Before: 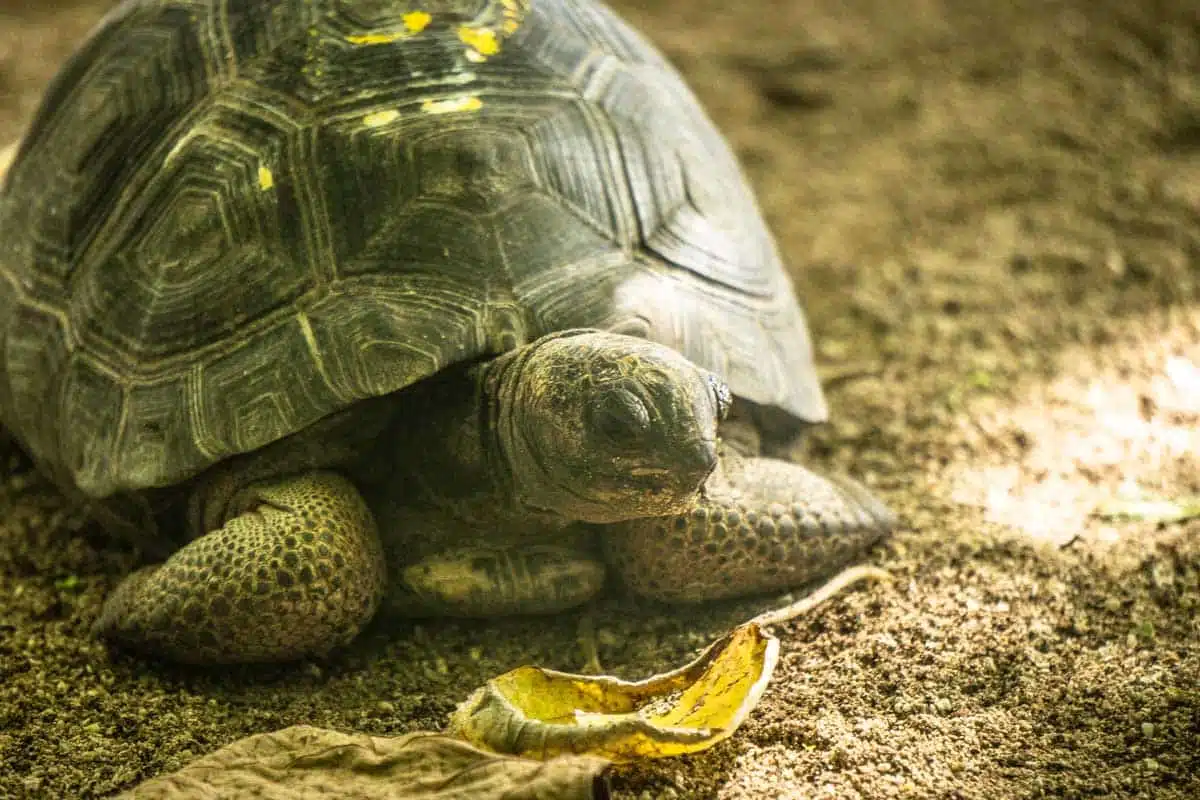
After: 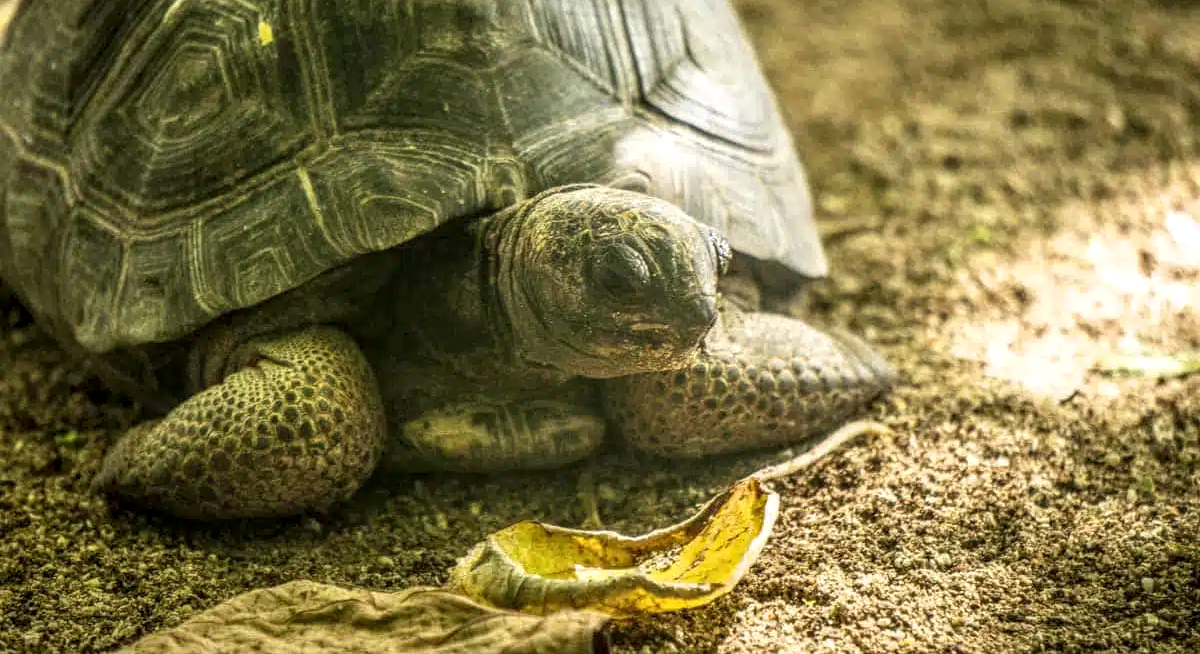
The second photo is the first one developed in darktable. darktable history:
crop and rotate: top 18.232%
local contrast: on, module defaults
